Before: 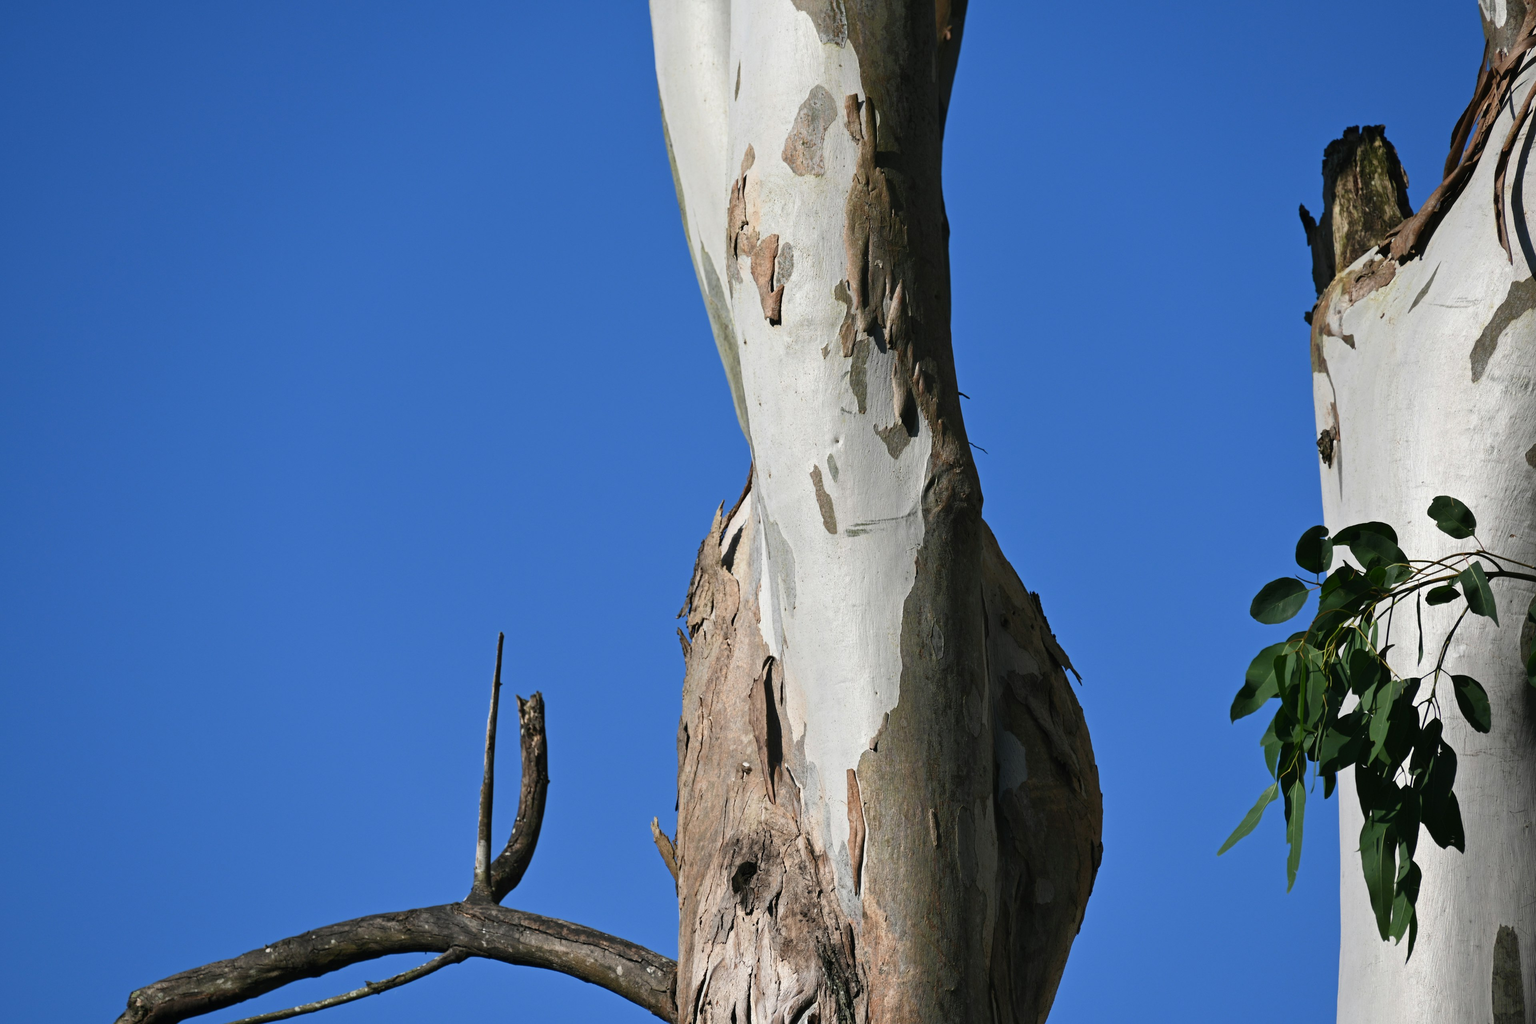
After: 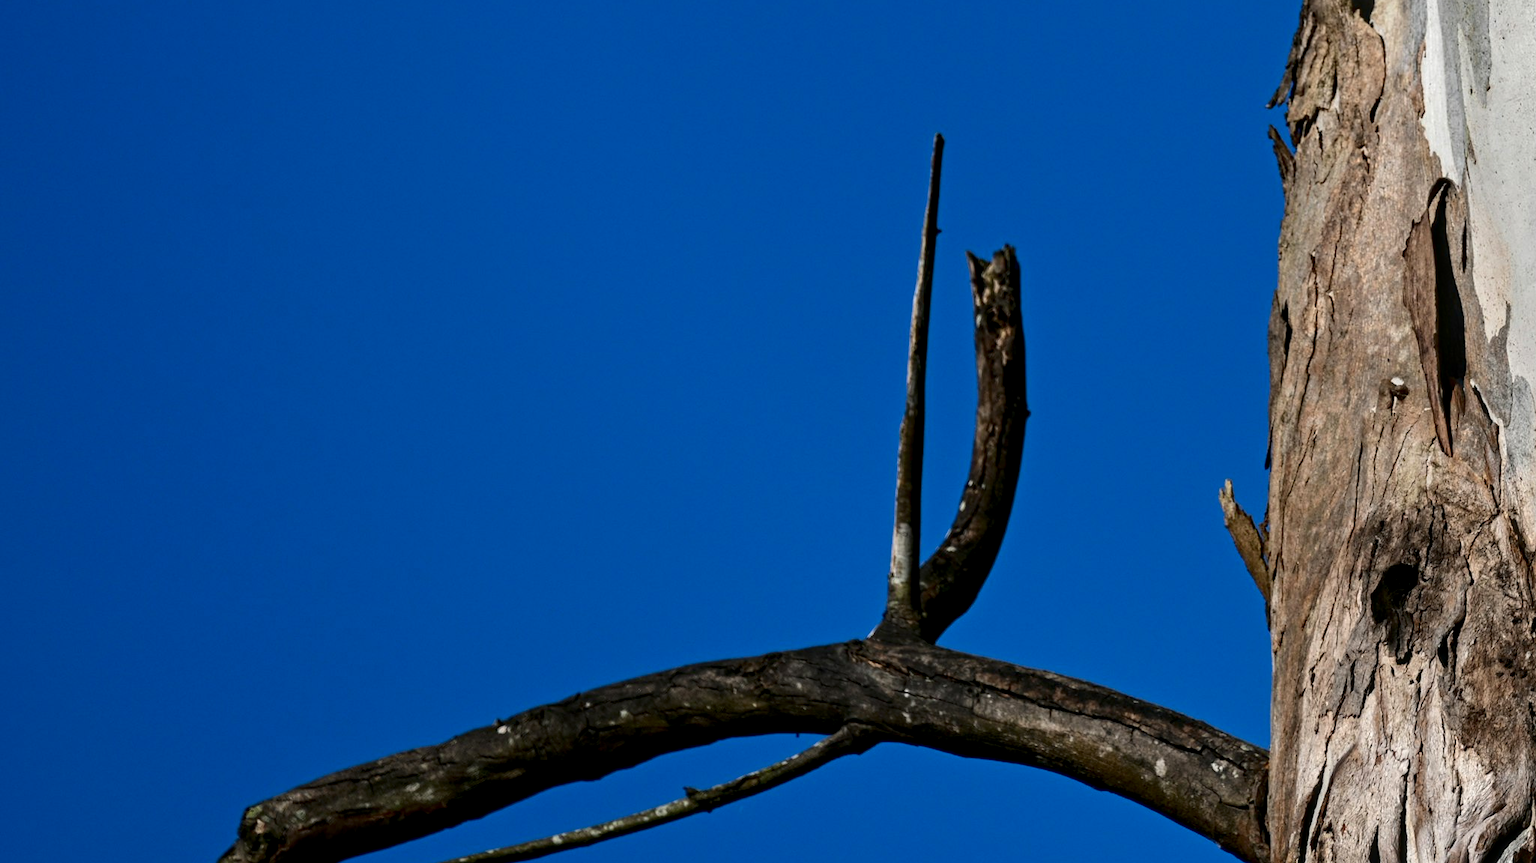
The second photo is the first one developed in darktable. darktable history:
local contrast: on, module defaults
contrast brightness saturation: contrast 0.1, brightness -0.26, saturation 0.14
crop and rotate: top 54.778%, right 46.61%, bottom 0.159%
